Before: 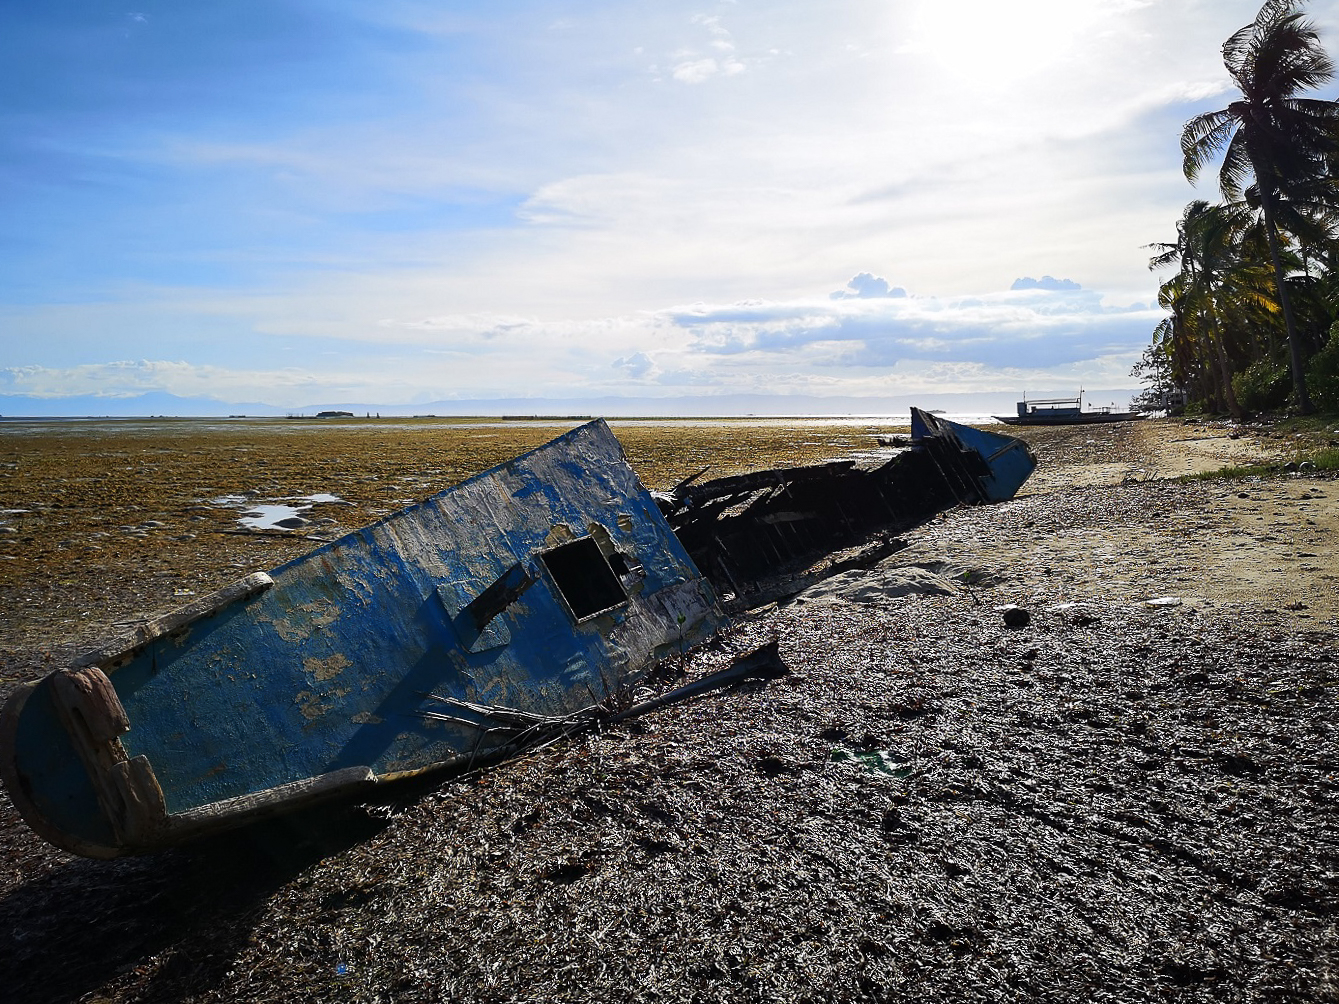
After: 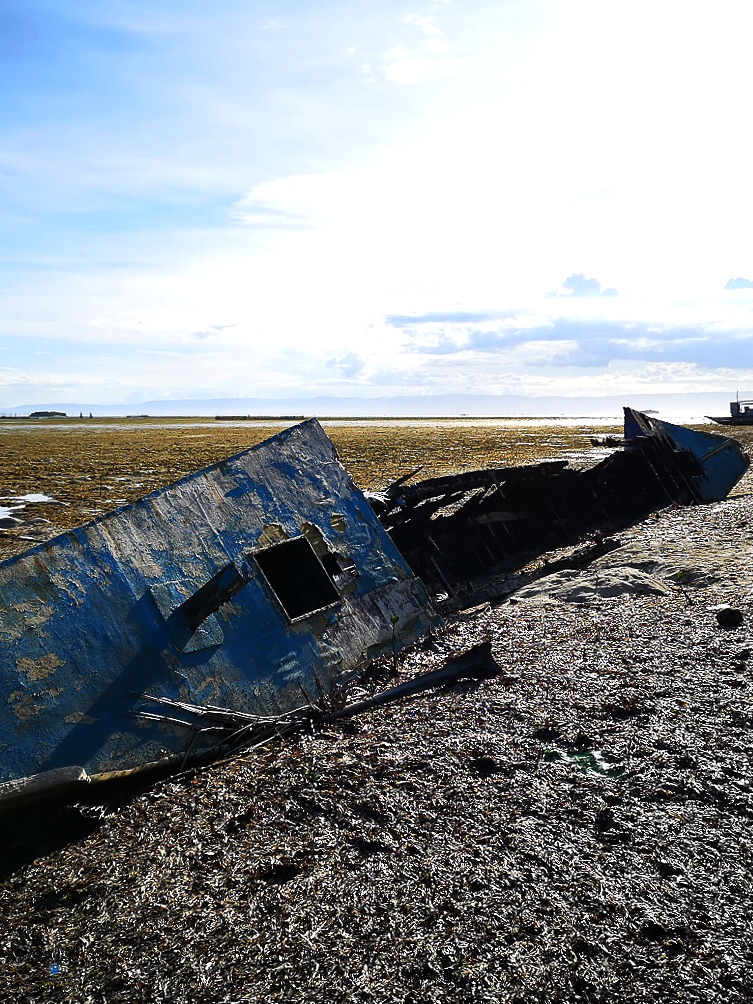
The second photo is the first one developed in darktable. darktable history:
crop: left 21.496%, right 22.254%
tone equalizer: -8 EV -0.417 EV, -7 EV -0.389 EV, -6 EV -0.333 EV, -5 EV -0.222 EV, -3 EV 0.222 EV, -2 EV 0.333 EV, -1 EV 0.389 EV, +0 EV 0.417 EV, edges refinement/feathering 500, mask exposure compensation -1.57 EV, preserve details no
